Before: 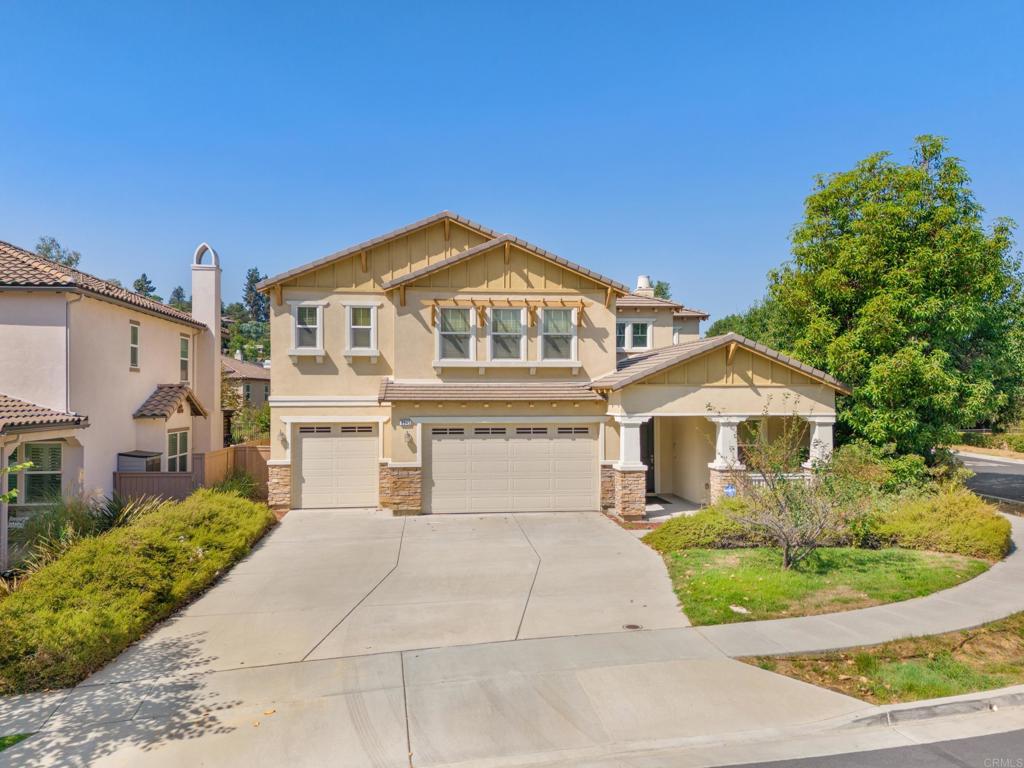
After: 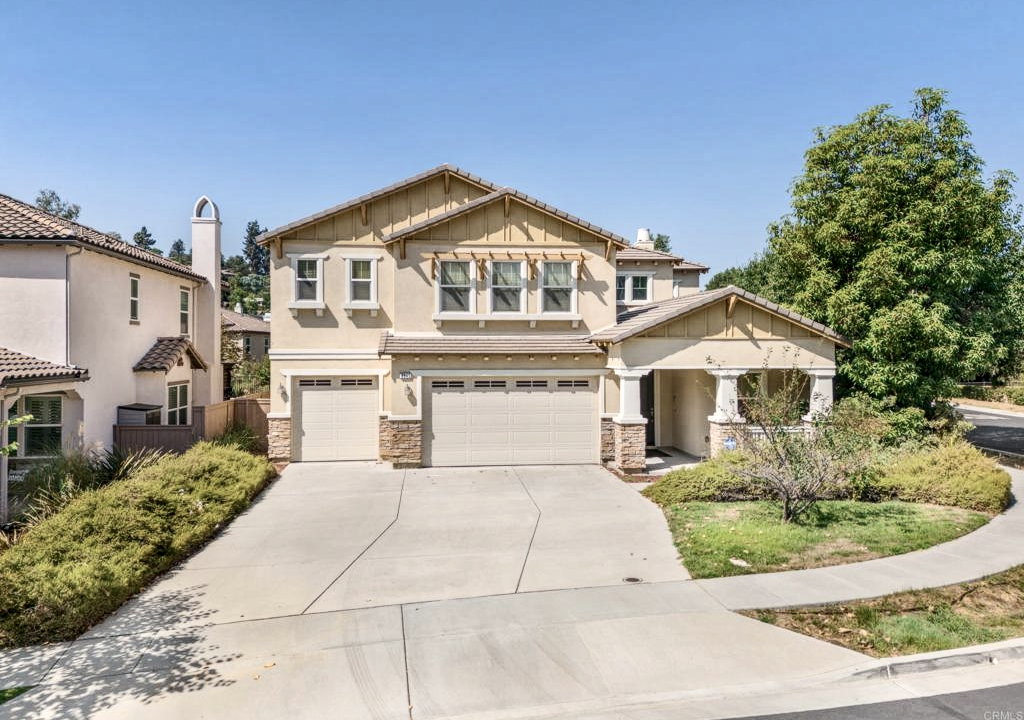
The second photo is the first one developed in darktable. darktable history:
crop and rotate: top 6.25%
contrast brightness saturation: contrast 0.25, saturation -0.31
local contrast: on, module defaults
